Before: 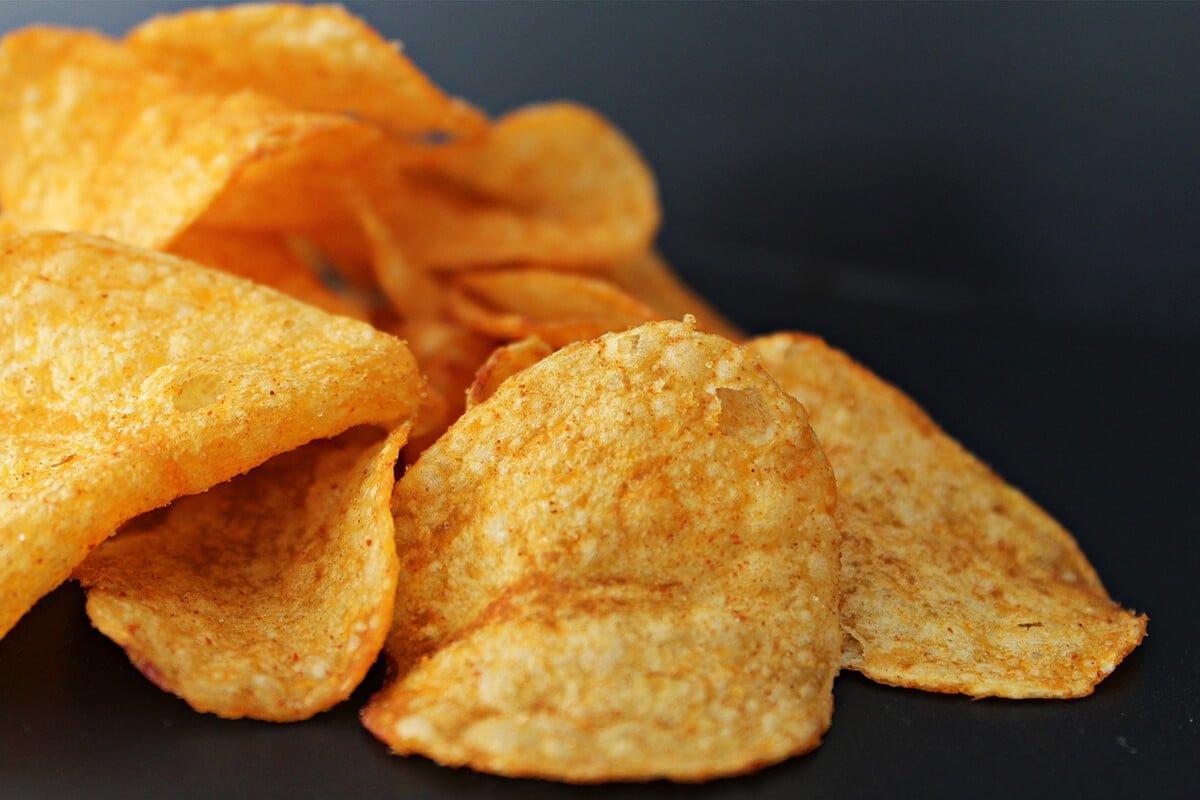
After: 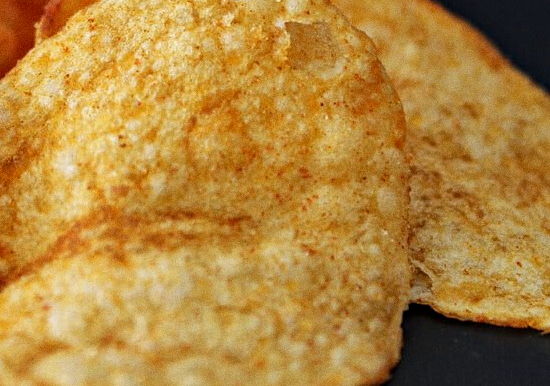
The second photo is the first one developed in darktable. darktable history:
local contrast: on, module defaults
grain: coarseness 0.09 ISO
crop: left 35.976%, top 45.819%, right 18.162%, bottom 5.807%
white balance: red 0.967, blue 1.119, emerald 0.756
